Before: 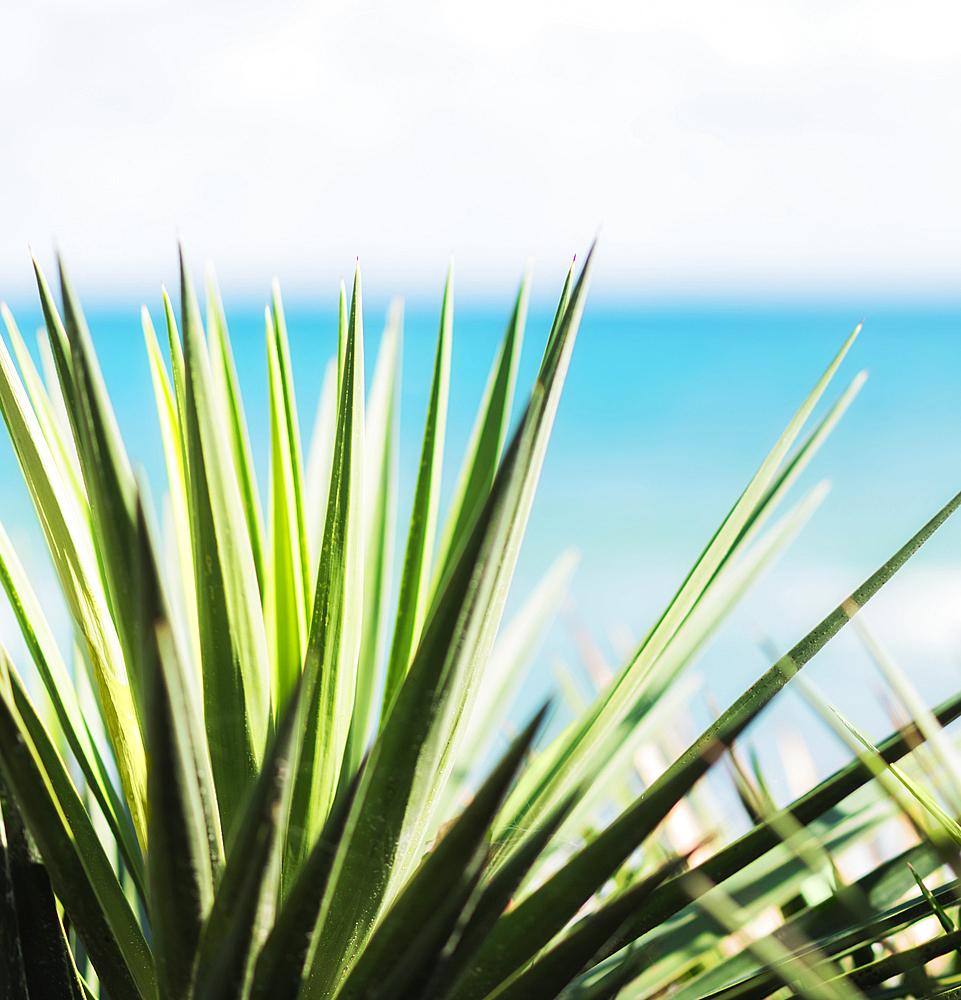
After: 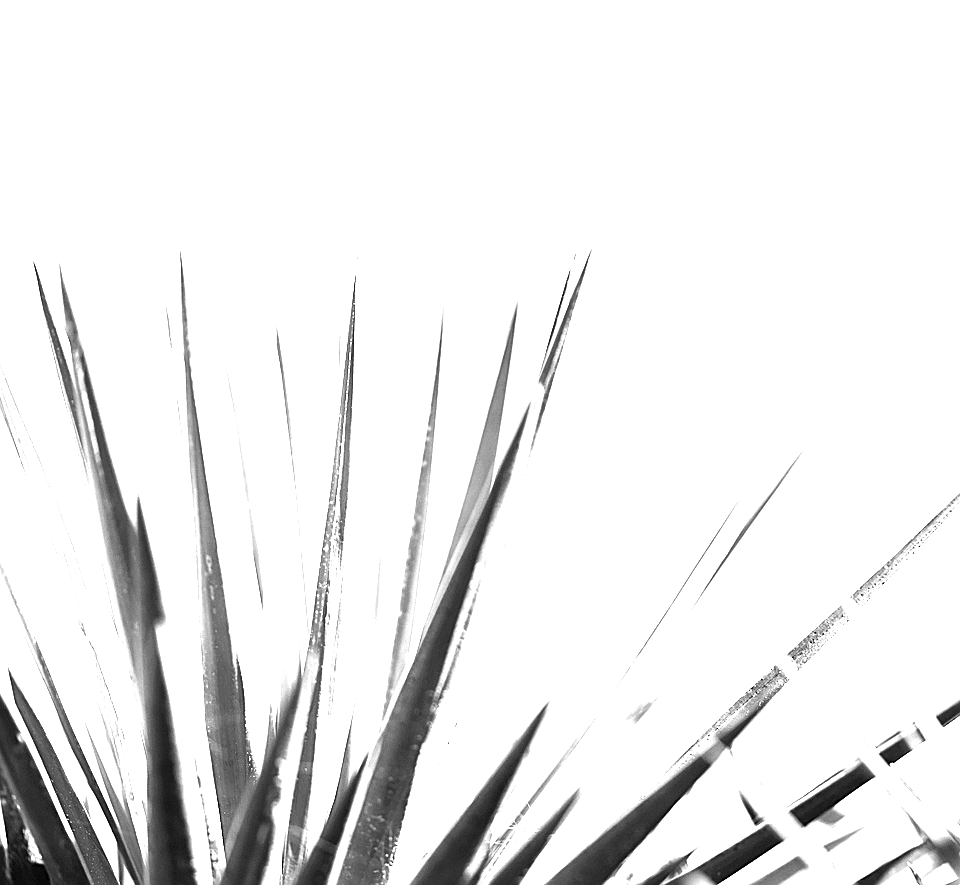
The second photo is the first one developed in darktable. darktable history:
exposure: exposure 2 EV, compensate exposure bias true, compensate highlight preservation false
color balance rgb: linear chroma grading › global chroma 9%, perceptual saturation grading › global saturation 36%, perceptual saturation grading › shadows 35%, perceptual brilliance grading › global brilliance 15%, perceptual brilliance grading › shadows -35%, global vibrance 15%
monochrome: on, module defaults
crop and rotate: top 0%, bottom 11.49%
sharpen: on, module defaults
